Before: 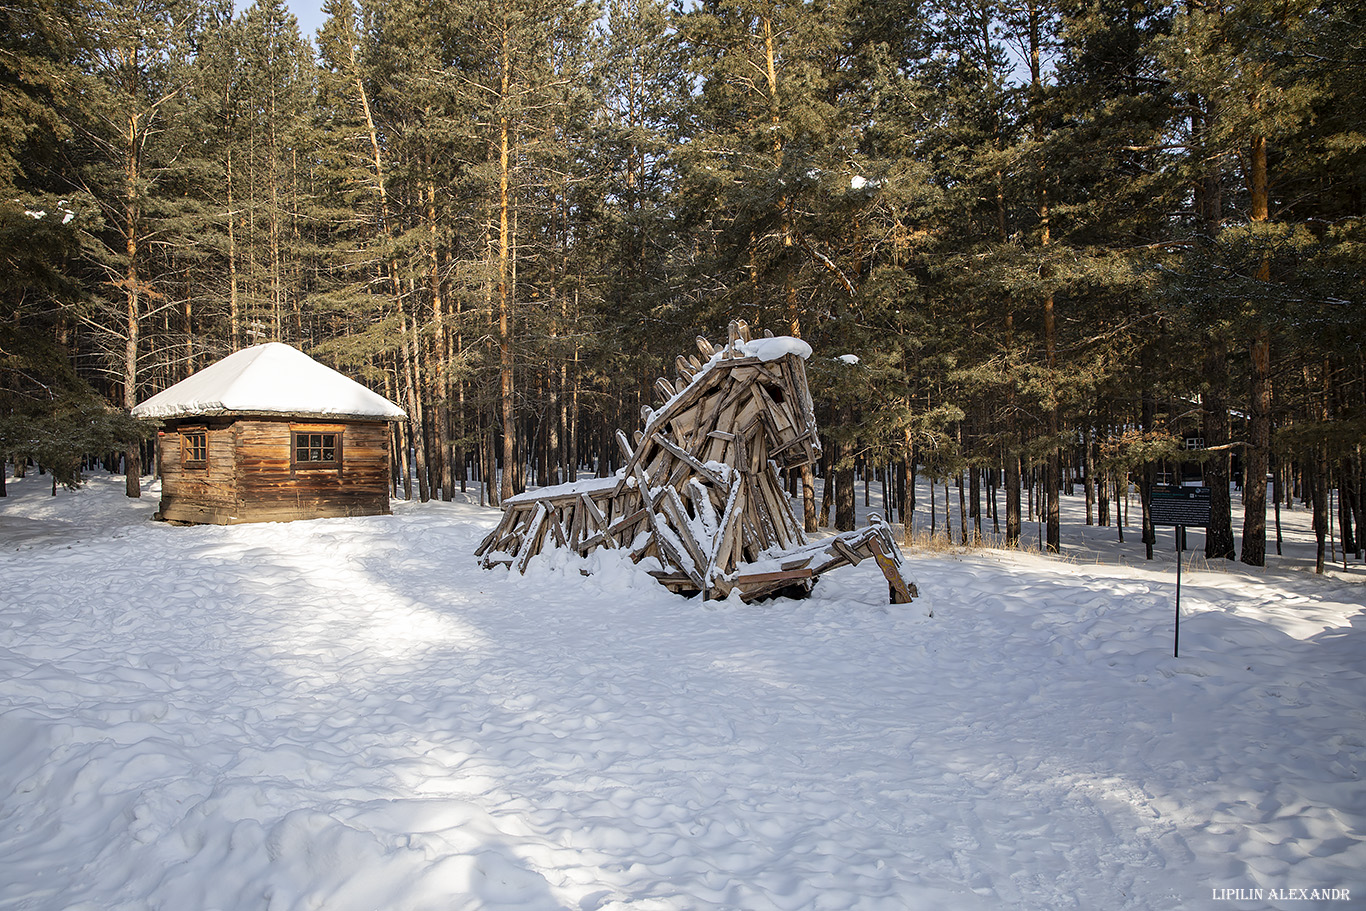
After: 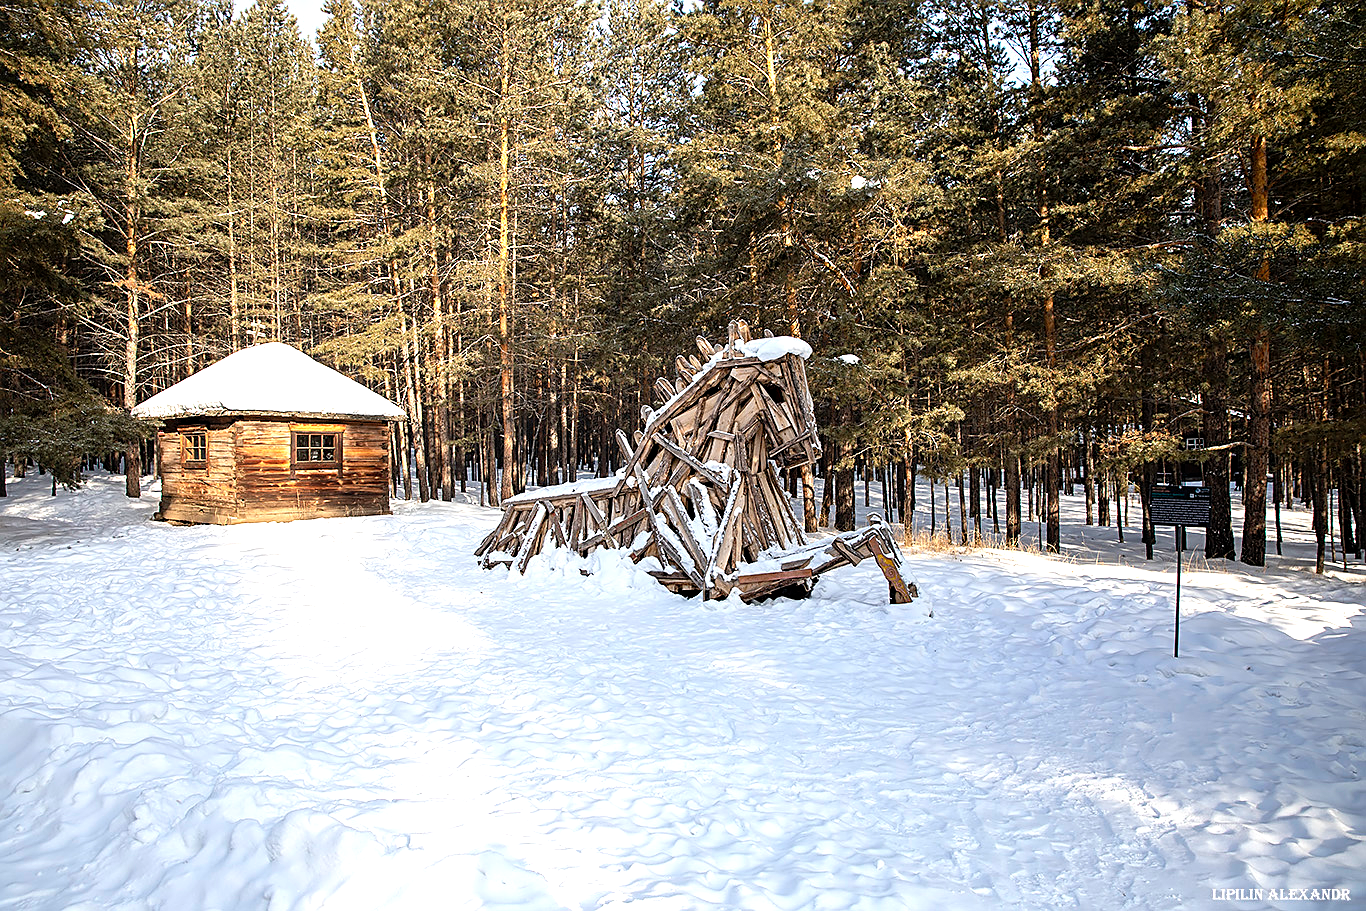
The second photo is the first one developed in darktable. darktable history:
sharpen: on, module defaults
levels: levels [0, 0.394, 0.787]
